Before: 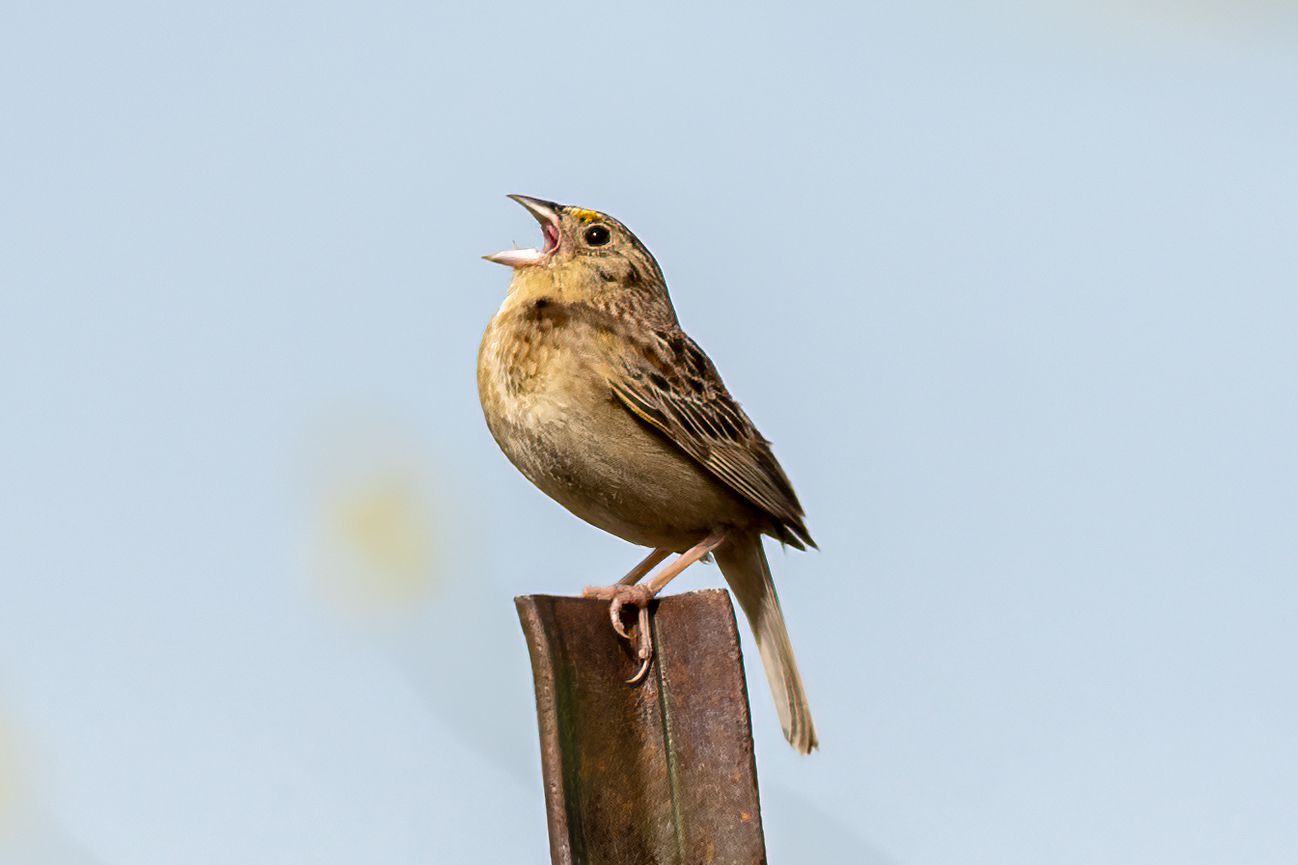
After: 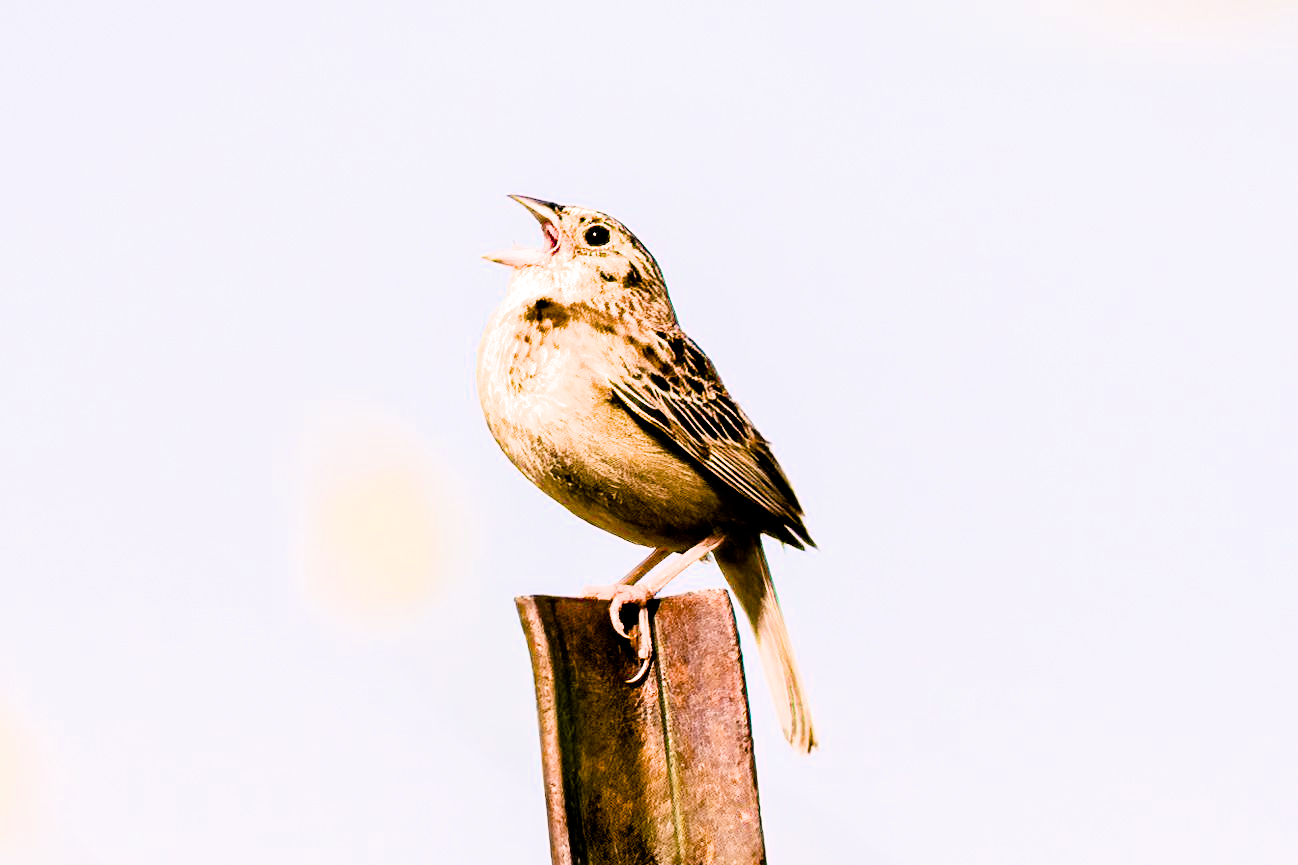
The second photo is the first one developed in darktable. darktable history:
exposure: black level correction 0.009, exposure 1.422 EV, compensate highlight preservation false
color balance rgb: shadows lift › chroma 2.014%, shadows lift › hue 215.63°, power › hue 74.66°, highlights gain › chroma 4.464%, highlights gain › hue 33.53°, linear chroma grading › shadows -39.29%, linear chroma grading › highlights 40.09%, linear chroma grading › global chroma 44.5%, linear chroma grading › mid-tones -29.926%, perceptual saturation grading › global saturation 20%, perceptual saturation grading › highlights -48.957%, perceptual saturation grading › shadows 24.282%, saturation formula JzAzBz (2021)
filmic rgb: black relative exposure -5.03 EV, white relative exposure 3.98 EV, threshold 3.05 EV, hardness 2.91, contrast 1.299, enable highlight reconstruction true
